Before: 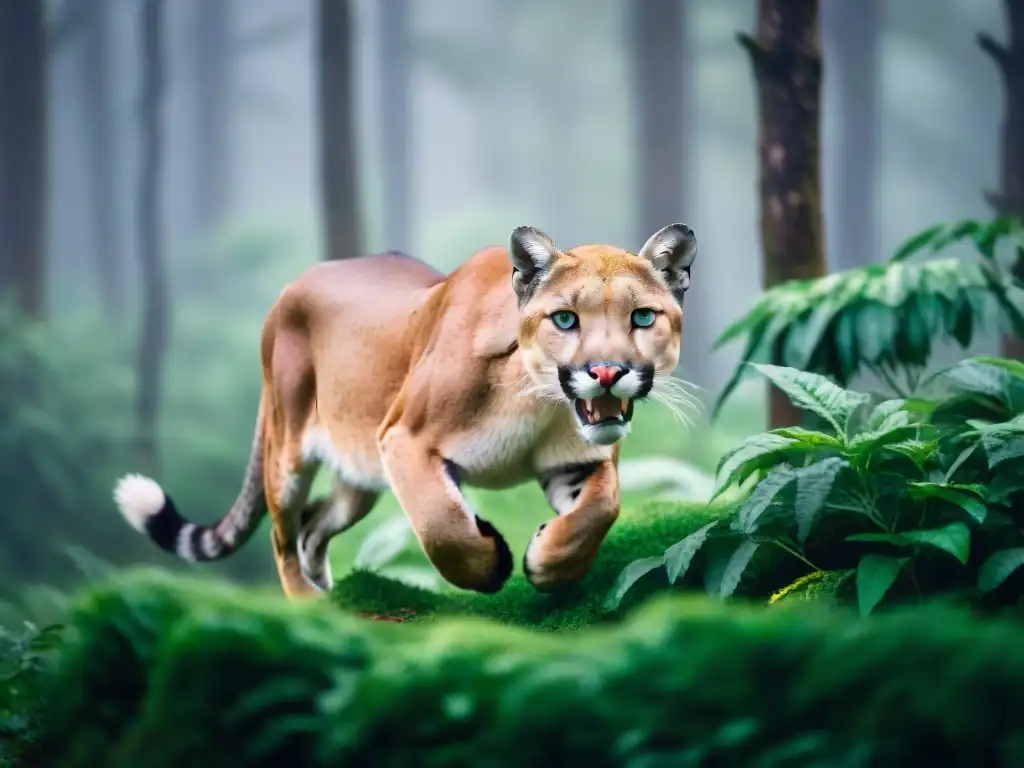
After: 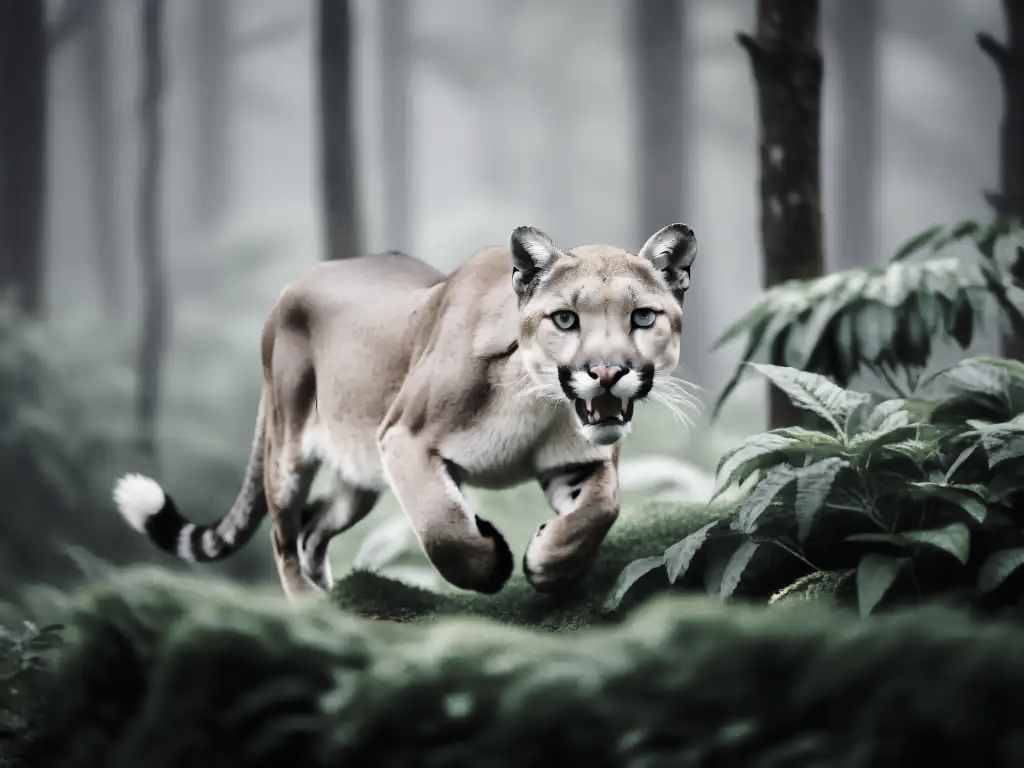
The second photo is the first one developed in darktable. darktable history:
color correction: saturation 0.2
base curve: curves: ch0 [(0, 0) (0.073, 0.04) (0.157, 0.139) (0.492, 0.492) (0.758, 0.758) (1, 1)], preserve colors none
